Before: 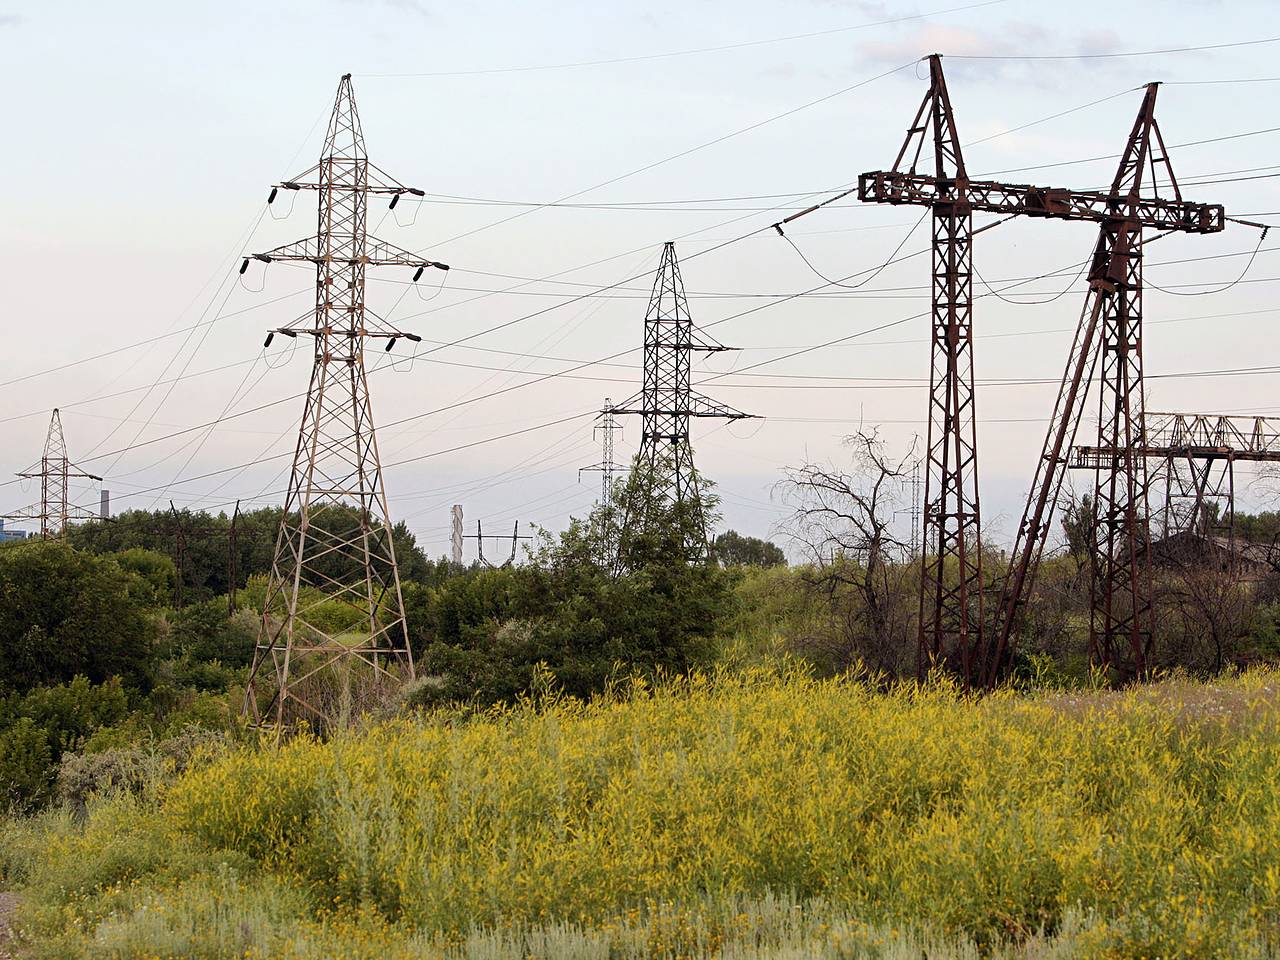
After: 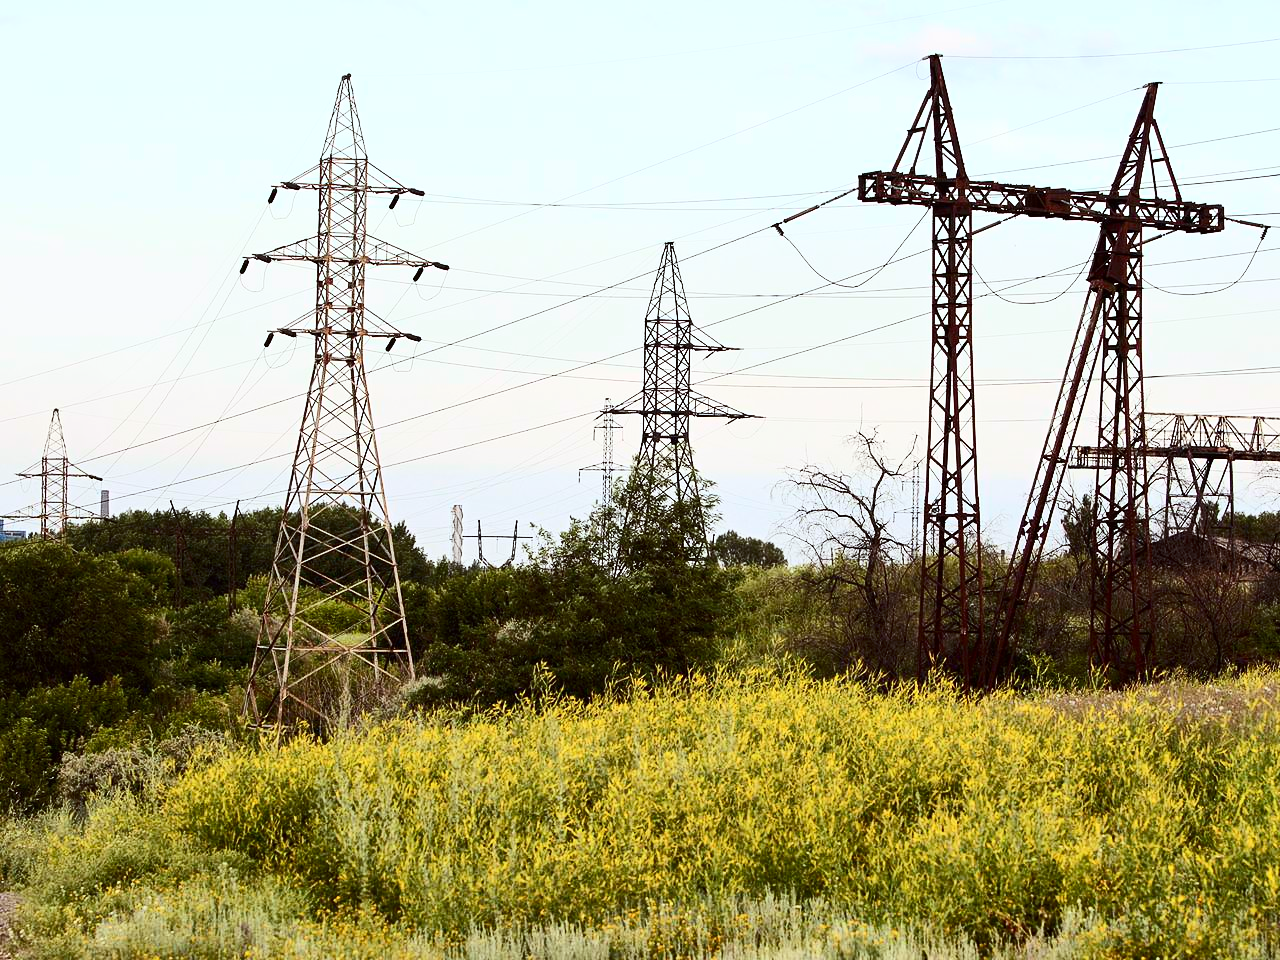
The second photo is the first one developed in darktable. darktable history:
contrast brightness saturation: contrast 0.41, brightness 0.114, saturation 0.207
color correction: highlights a* -2.94, highlights b* -2.13, shadows a* 2.21, shadows b* 2.86
